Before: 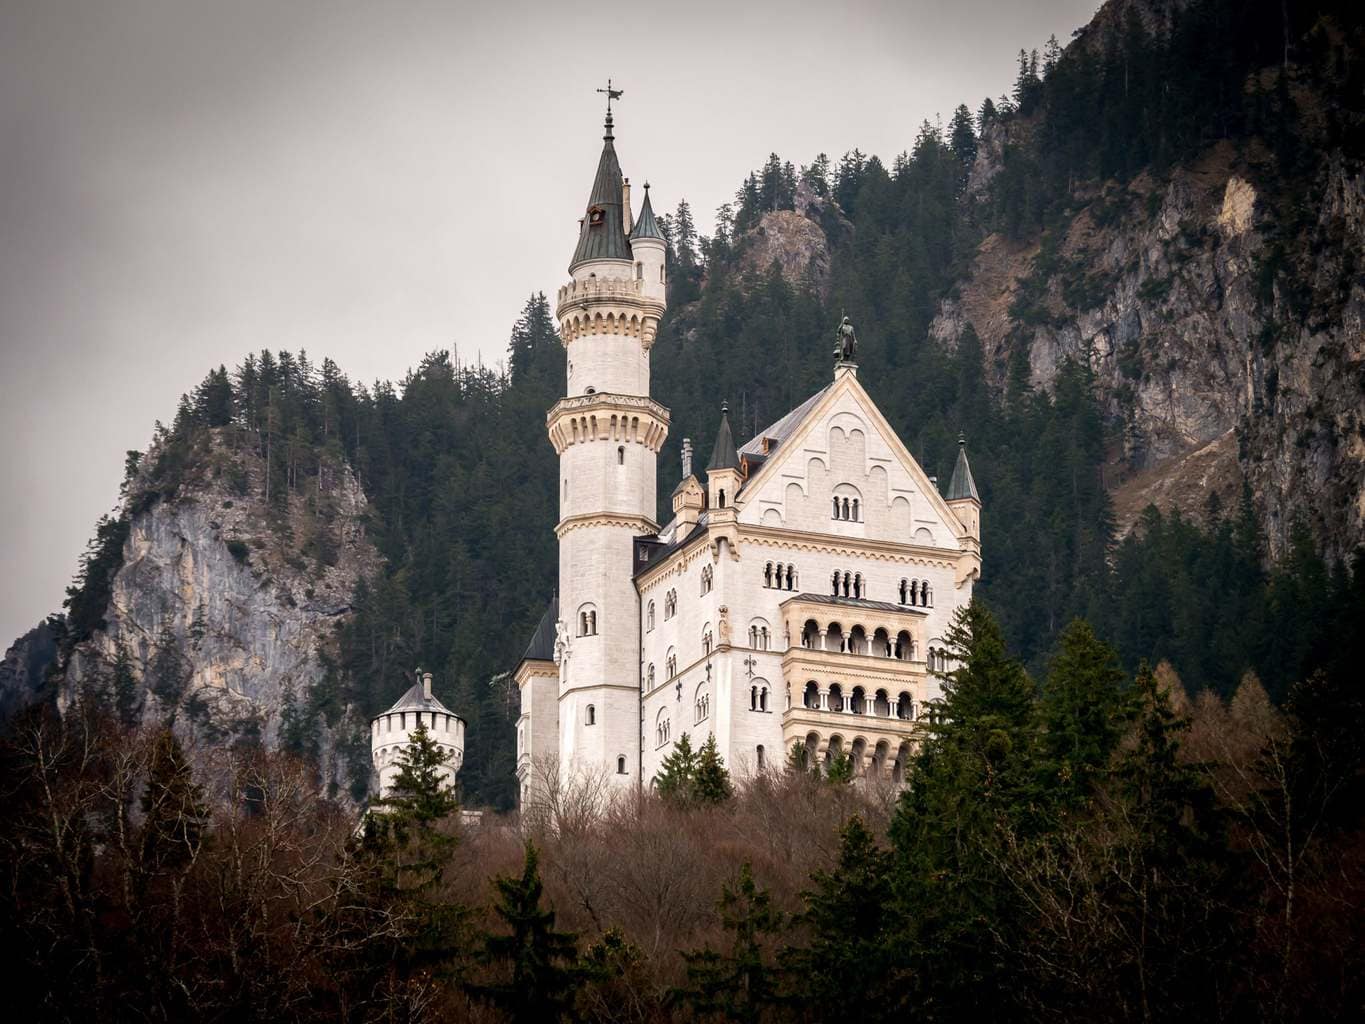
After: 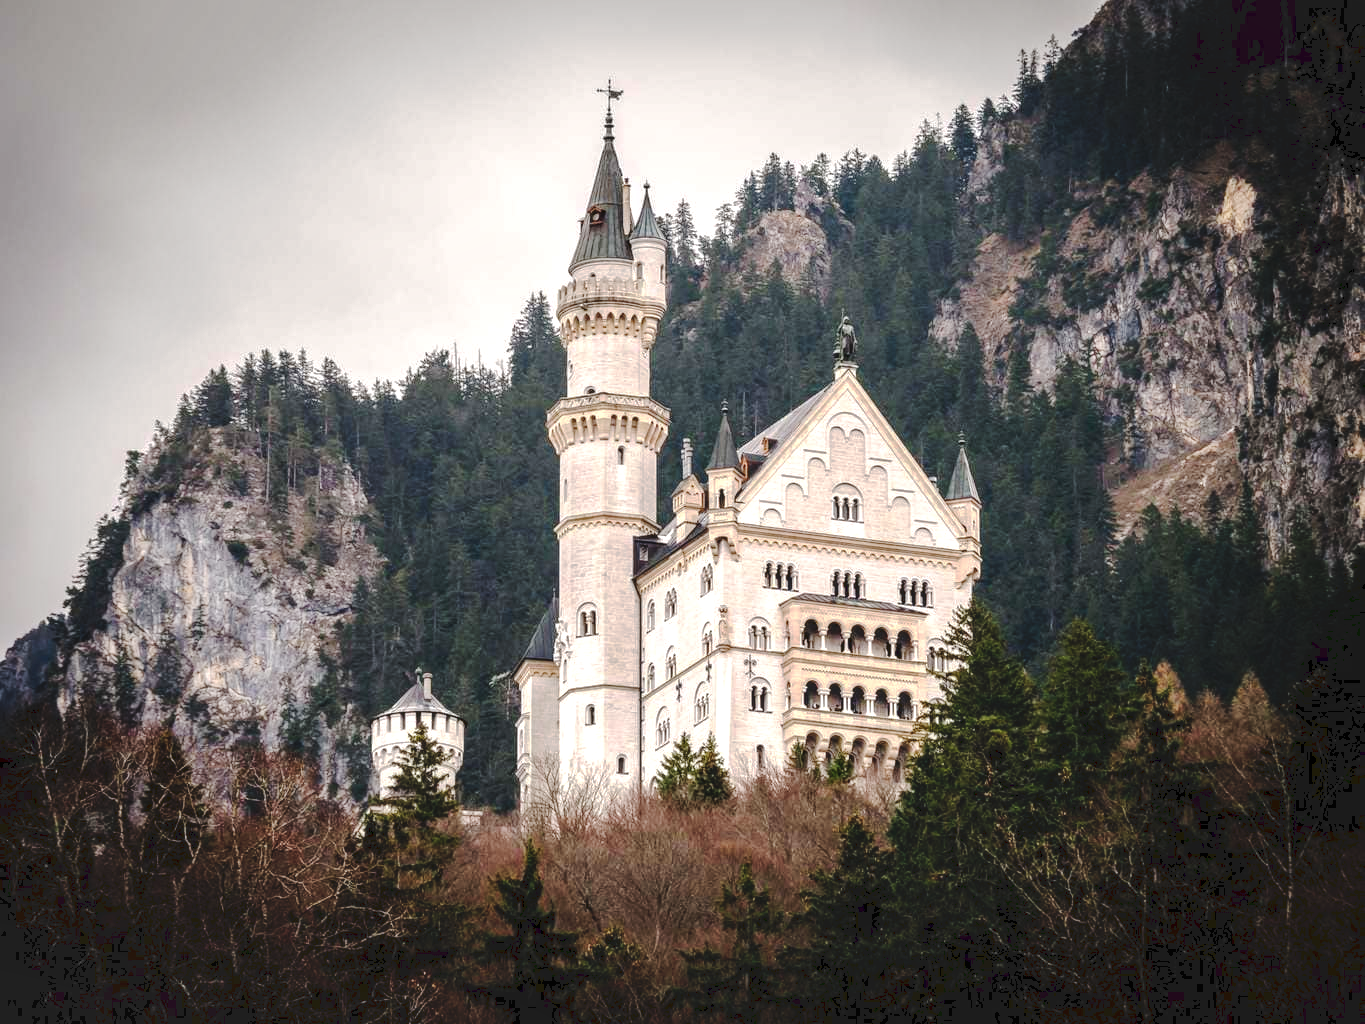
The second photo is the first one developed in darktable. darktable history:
local contrast: on, module defaults
tone curve: curves: ch0 [(0, 0) (0.003, 0.077) (0.011, 0.08) (0.025, 0.083) (0.044, 0.095) (0.069, 0.106) (0.1, 0.12) (0.136, 0.144) (0.177, 0.185) (0.224, 0.231) (0.277, 0.297) (0.335, 0.382) (0.399, 0.471) (0.468, 0.553) (0.543, 0.623) (0.623, 0.689) (0.709, 0.75) (0.801, 0.81) (0.898, 0.873) (1, 1)], preserve colors none
exposure: exposure 0.4 EV, compensate highlight preservation false
